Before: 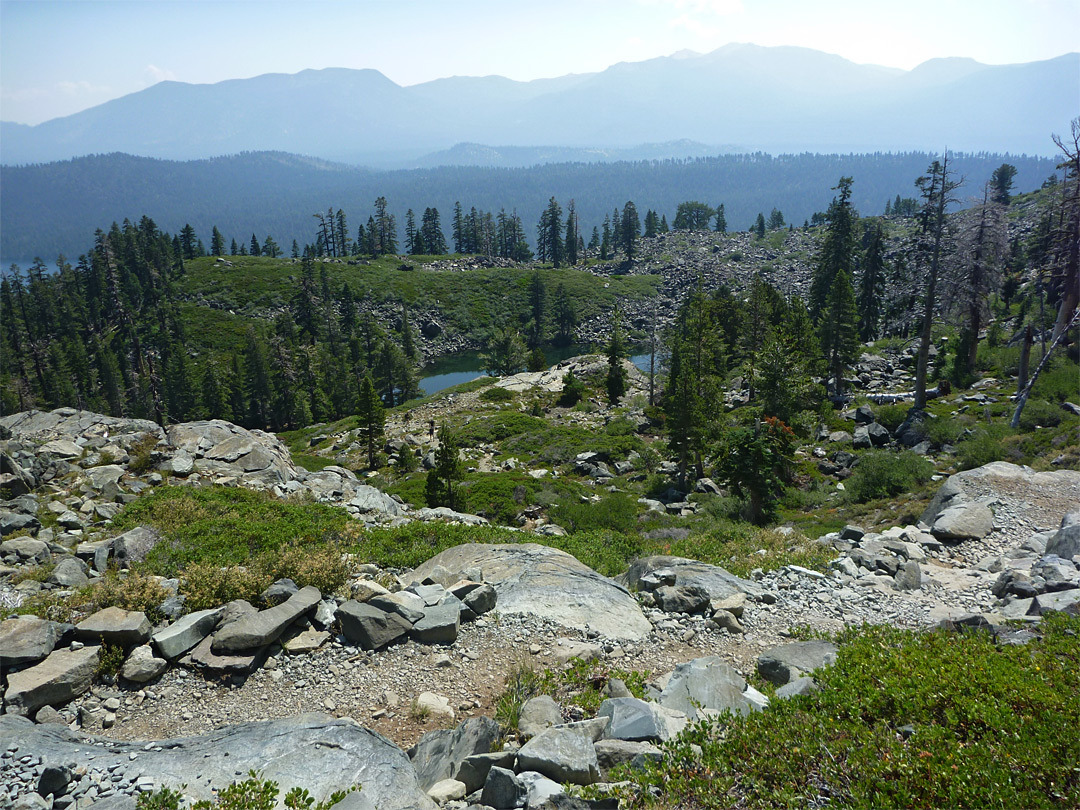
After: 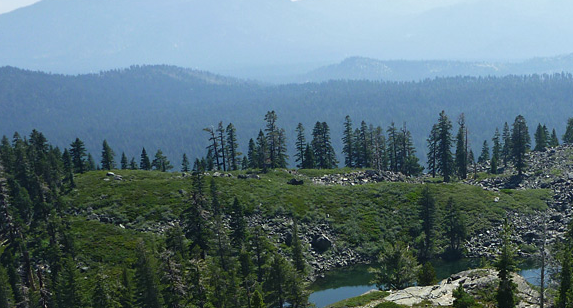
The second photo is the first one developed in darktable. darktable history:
crop: left 10.242%, top 10.683%, right 36.618%, bottom 51.244%
